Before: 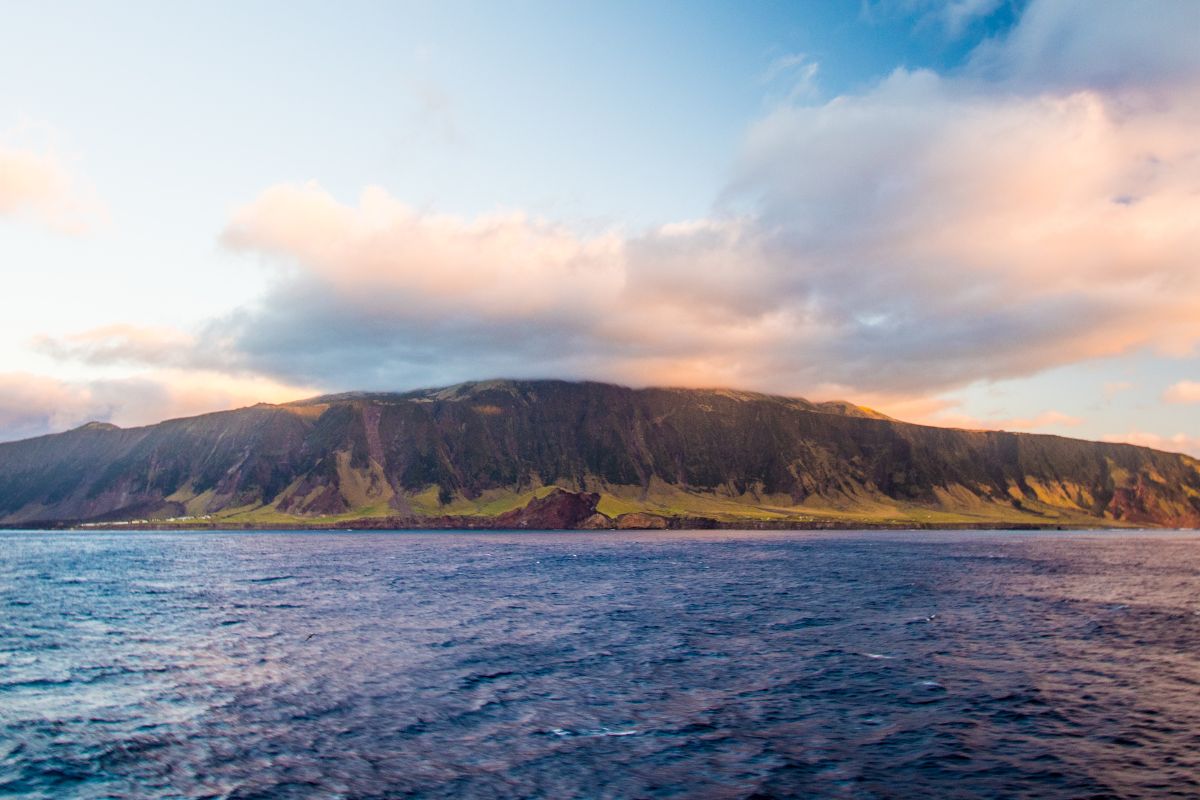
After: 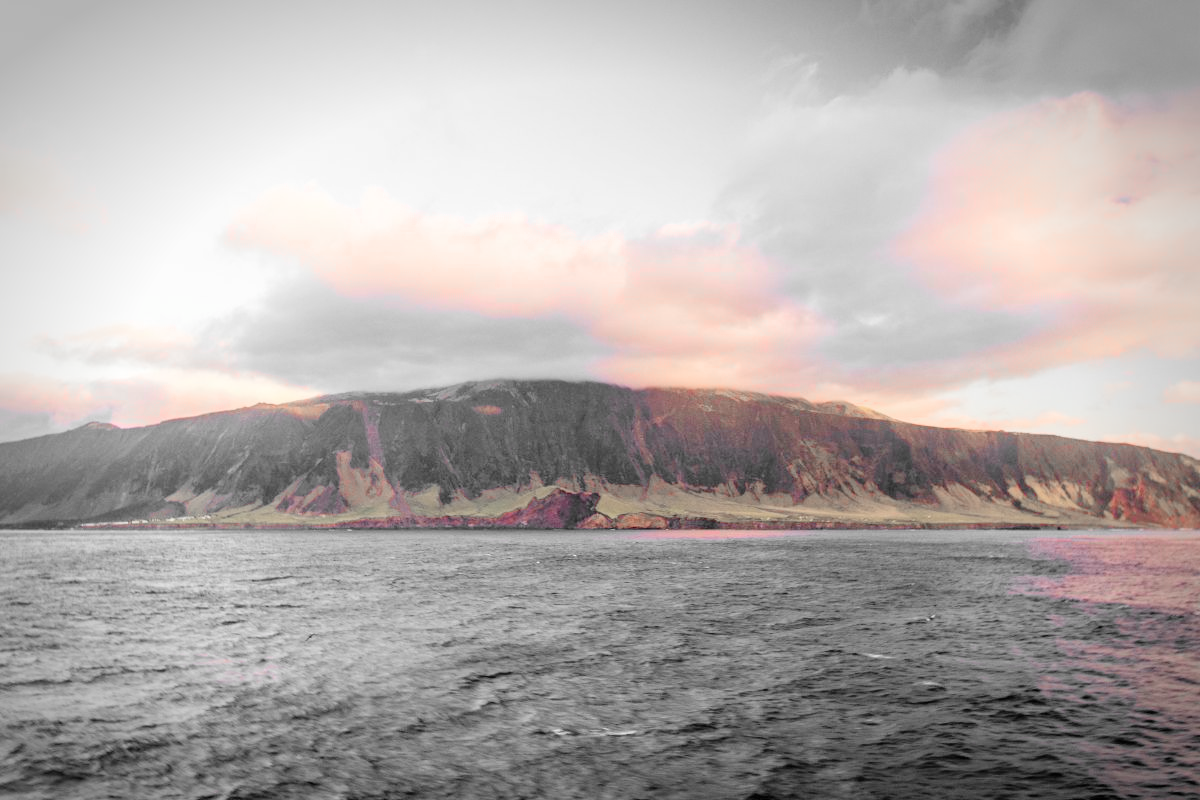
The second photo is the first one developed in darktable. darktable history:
tone equalizer: on, module defaults
vignetting: automatic ratio true
global tonemap: drago (0.7, 100)
color zones: curves: ch1 [(0, 0.831) (0.08, 0.771) (0.157, 0.268) (0.241, 0.207) (0.562, -0.005) (0.714, -0.013) (0.876, 0.01) (1, 0.831)]
